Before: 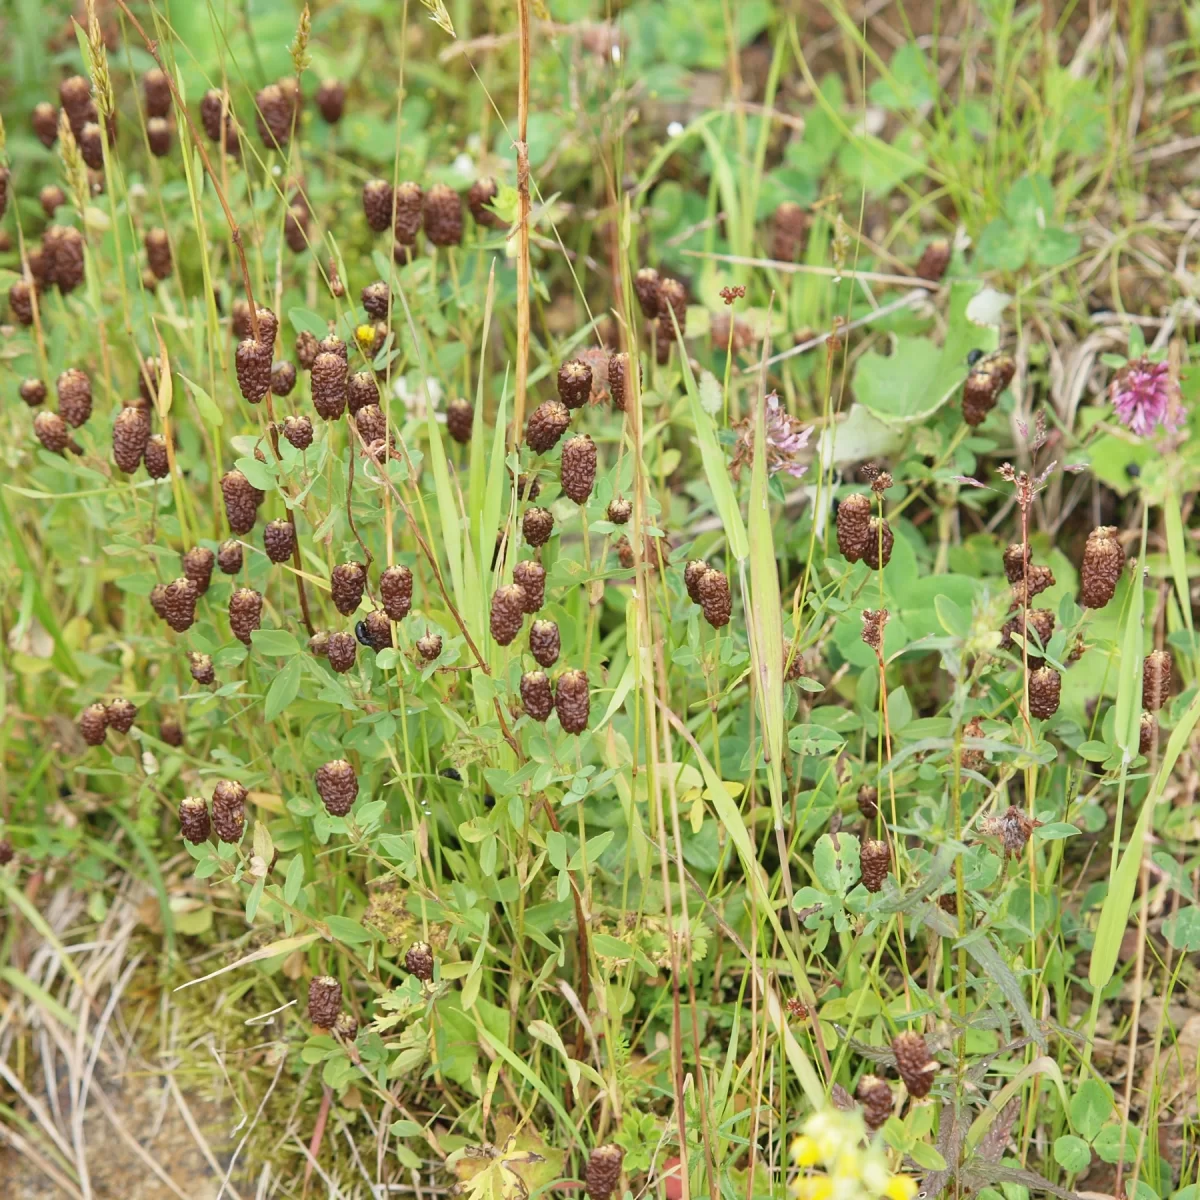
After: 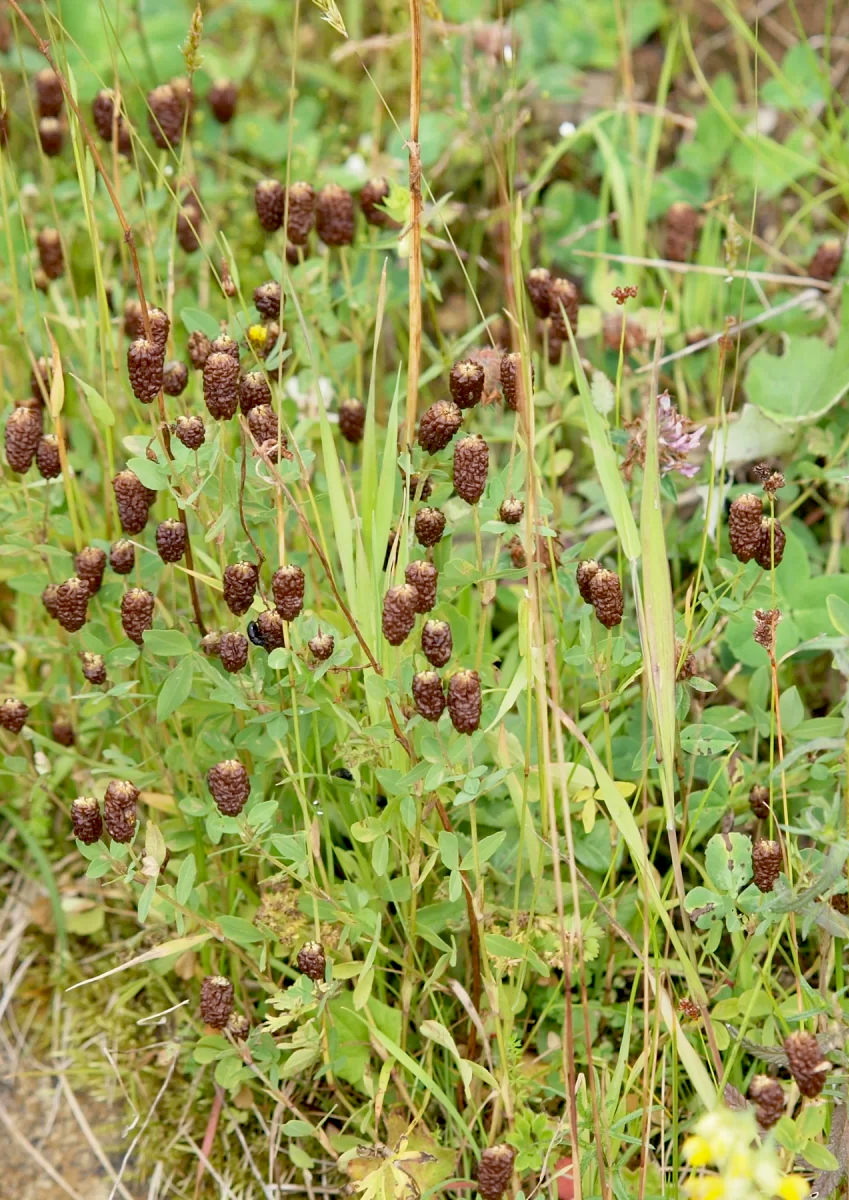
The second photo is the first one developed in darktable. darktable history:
crop and rotate: left 9.061%, right 20.142%
exposure: black level correction 0.016, exposure -0.009 EV, compensate highlight preservation false
